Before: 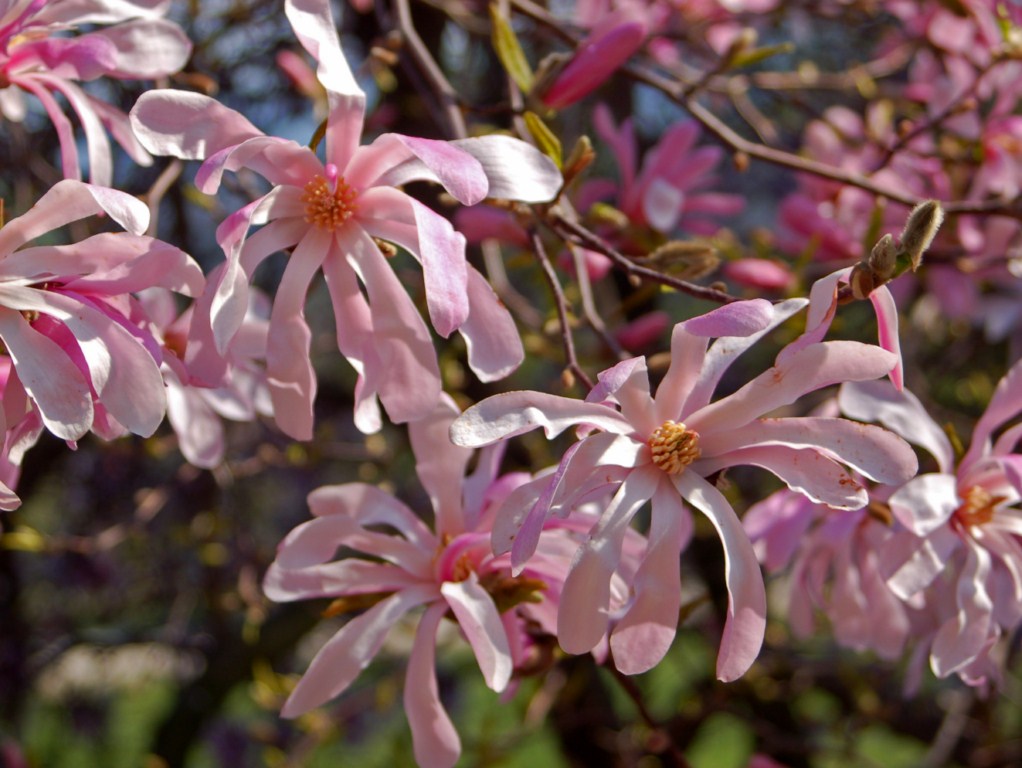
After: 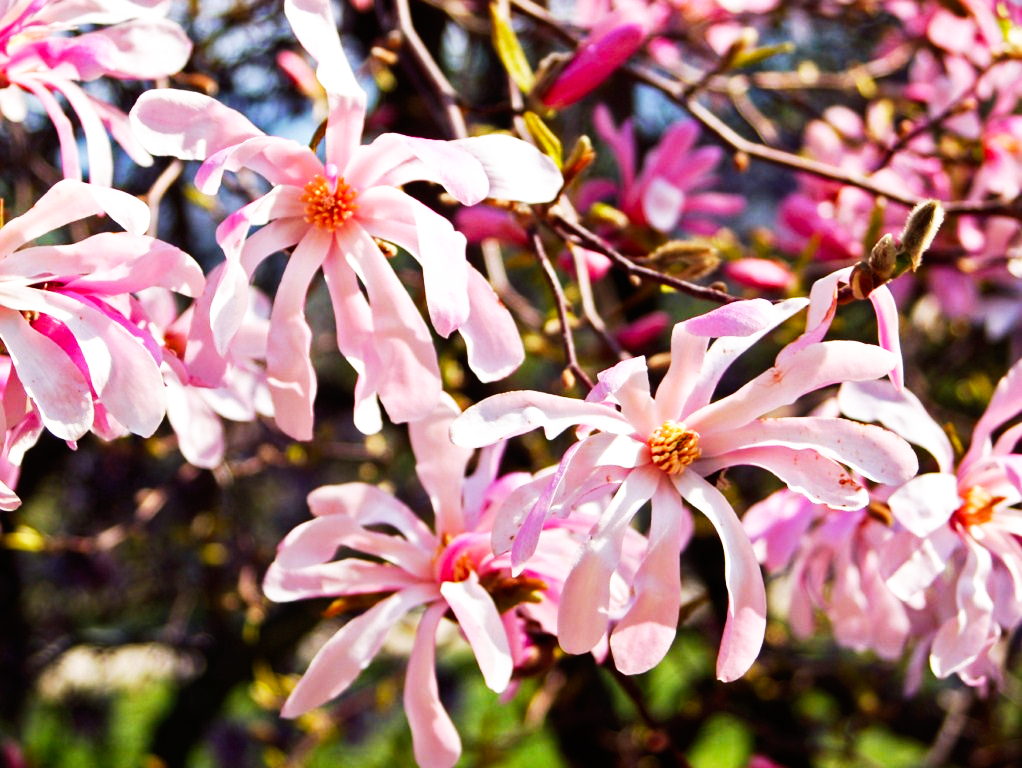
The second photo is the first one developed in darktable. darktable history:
base curve: curves: ch0 [(0, 0) (0.007, 0.004) (0.027, 0.03) (0.046, 0.07) (0.207, 0.54) (0.442, 0.872) (0.673, 0.972) (1, 1)], preserve colors none
tone equalizer: -8 EV -0.435 EV, -7 EV -0.368 EV, -6 EV -0.349 EV, -5 EV -0.228 EV, -3 EV 0.192 EV, -2 EV 0.324 EV, -1 EV 0.363 EV, +0 EV 0.434 EV, edges refinement/feathering 500, mask exposure compensation -1.57 EV, preserve details no
color zones: curves: ch2 [(0, 0.5) (0.143, 0.5) (0.286, 0.489) (0.415, 0.421) (0.571, 0.5) (0.714, 0.5) (0.857, 0.5) (1, 0.5)], mix -130.1%
